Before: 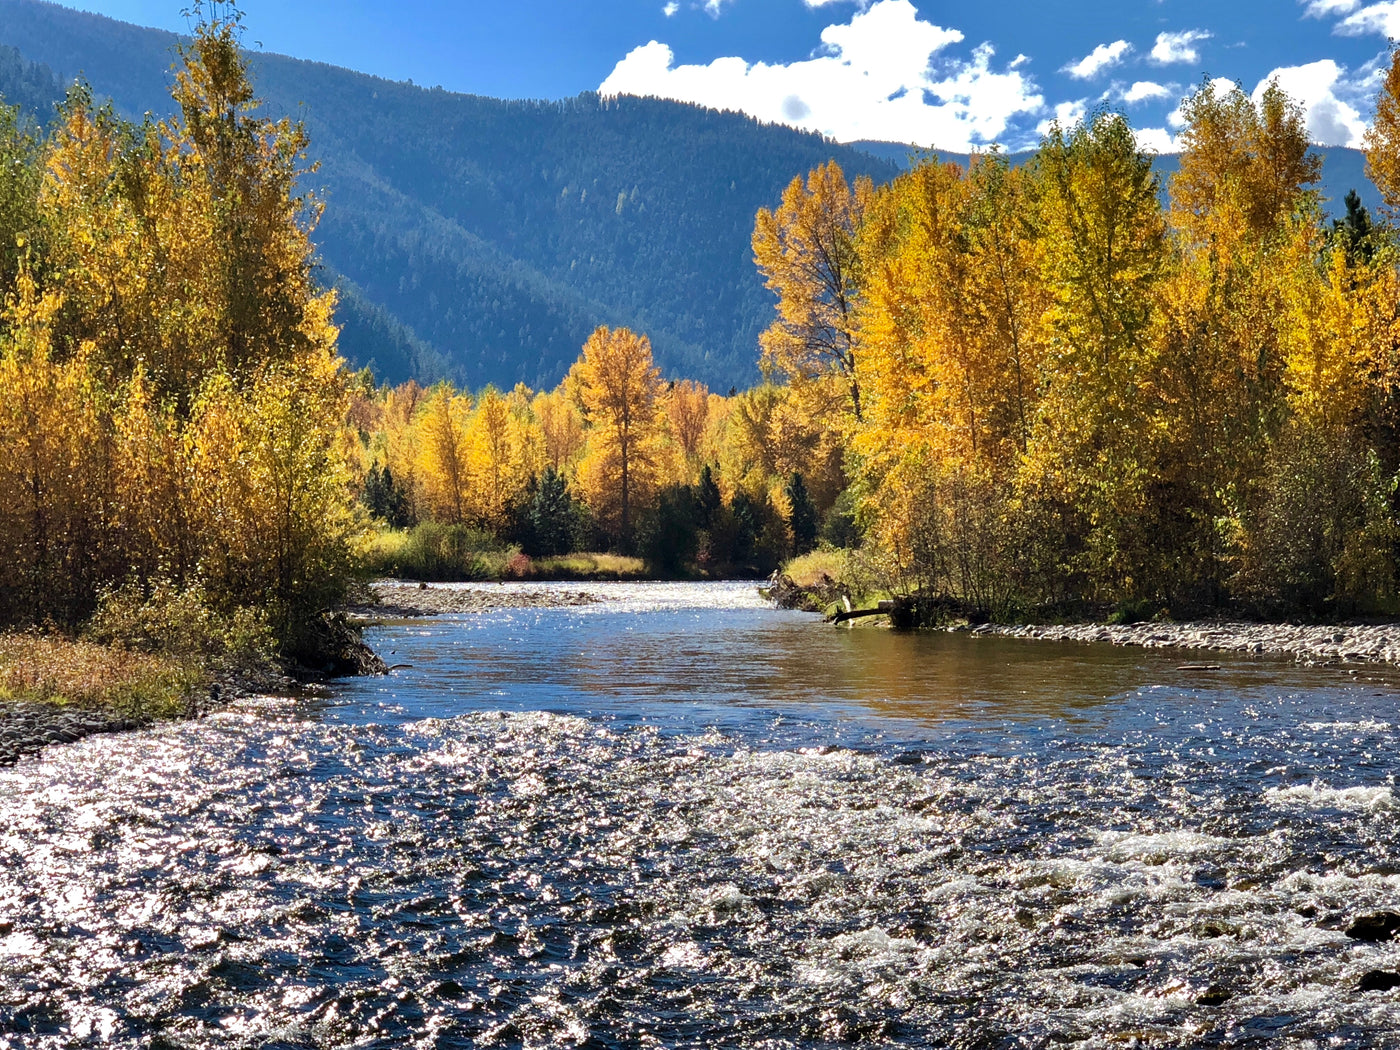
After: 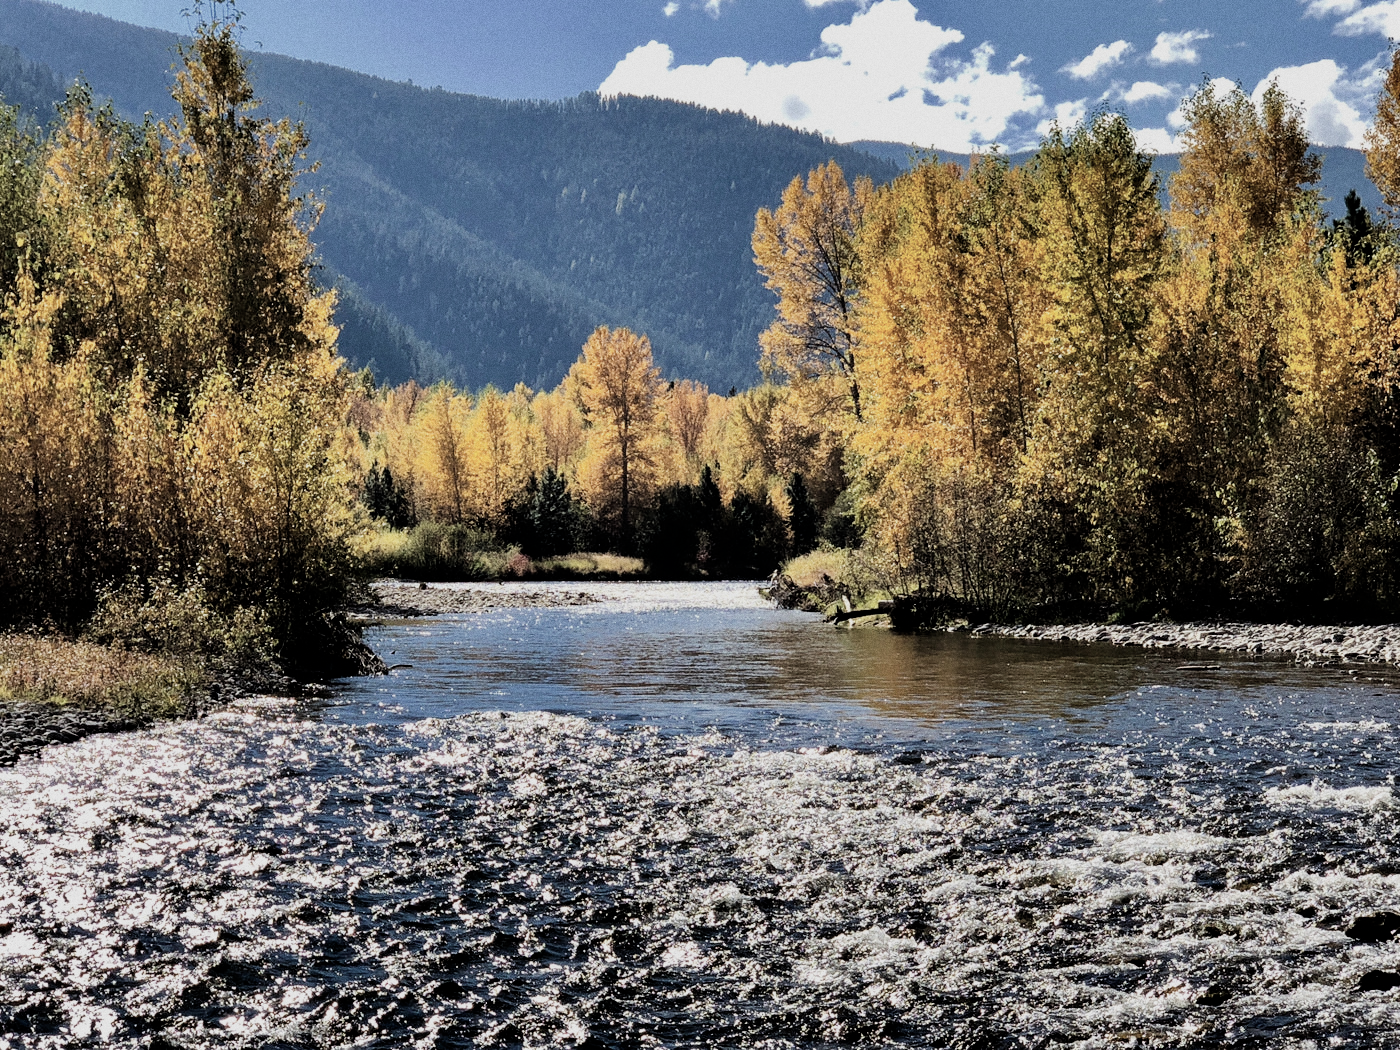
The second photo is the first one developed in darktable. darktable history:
filmic rgb: black relative exposure -5 EV, hardness 2.88, contrast 1.2
grain: coarseness 0.47 ISO
contrast brightness saturation: contrast 0.1, saturation -0.36
